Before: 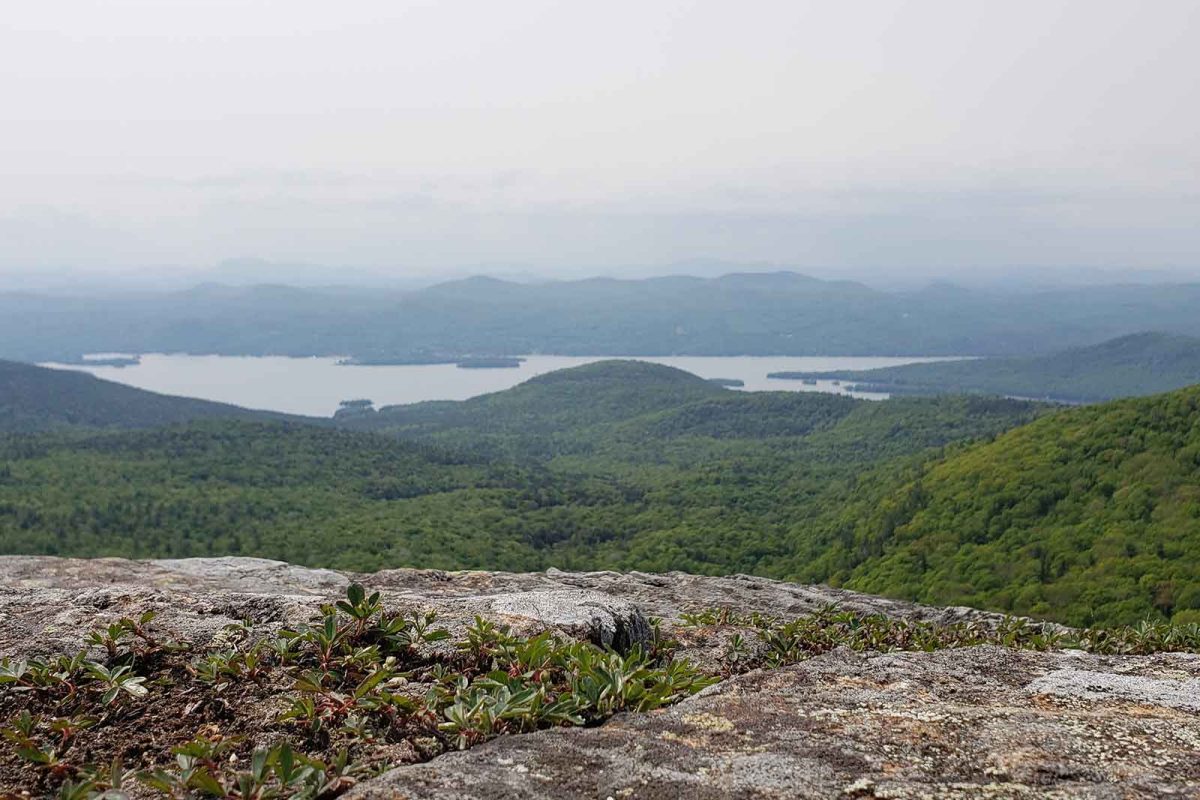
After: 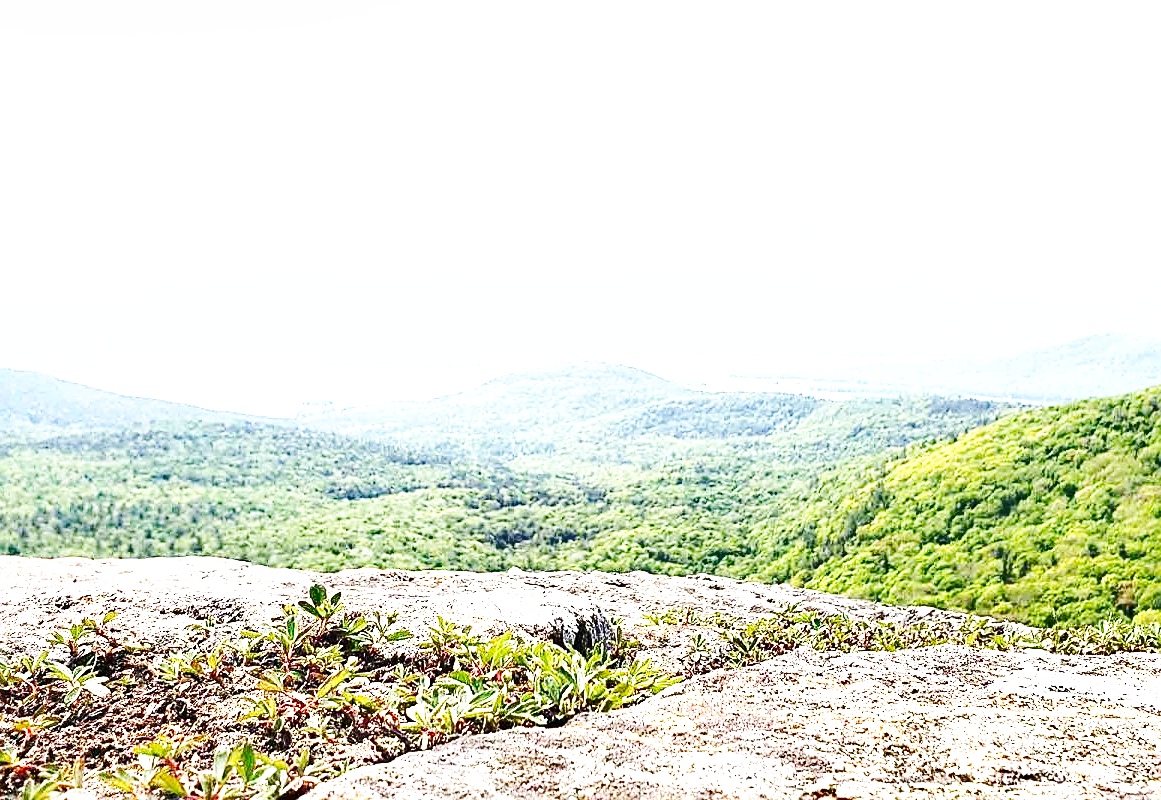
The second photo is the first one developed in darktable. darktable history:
crop and rotate: left 3.238%
color balance: mode lift, gamma, gain (sRGB)
base curve: curves: ch0 [(0, 0) (0.007, 0.004) (0.027, 0.03) (0.046, 0.07) (0.207, 0.54) (0.442, 0.872) (0.673, 0.972) (1, 1)], preserve colors none
shadows and highlights: shadows 12, white point adjustment 1.2, soften with gaussian
exposure: black level correction 0, exposure 2 EV, compensate highlight preservation false
sharpen: on, module defaults
